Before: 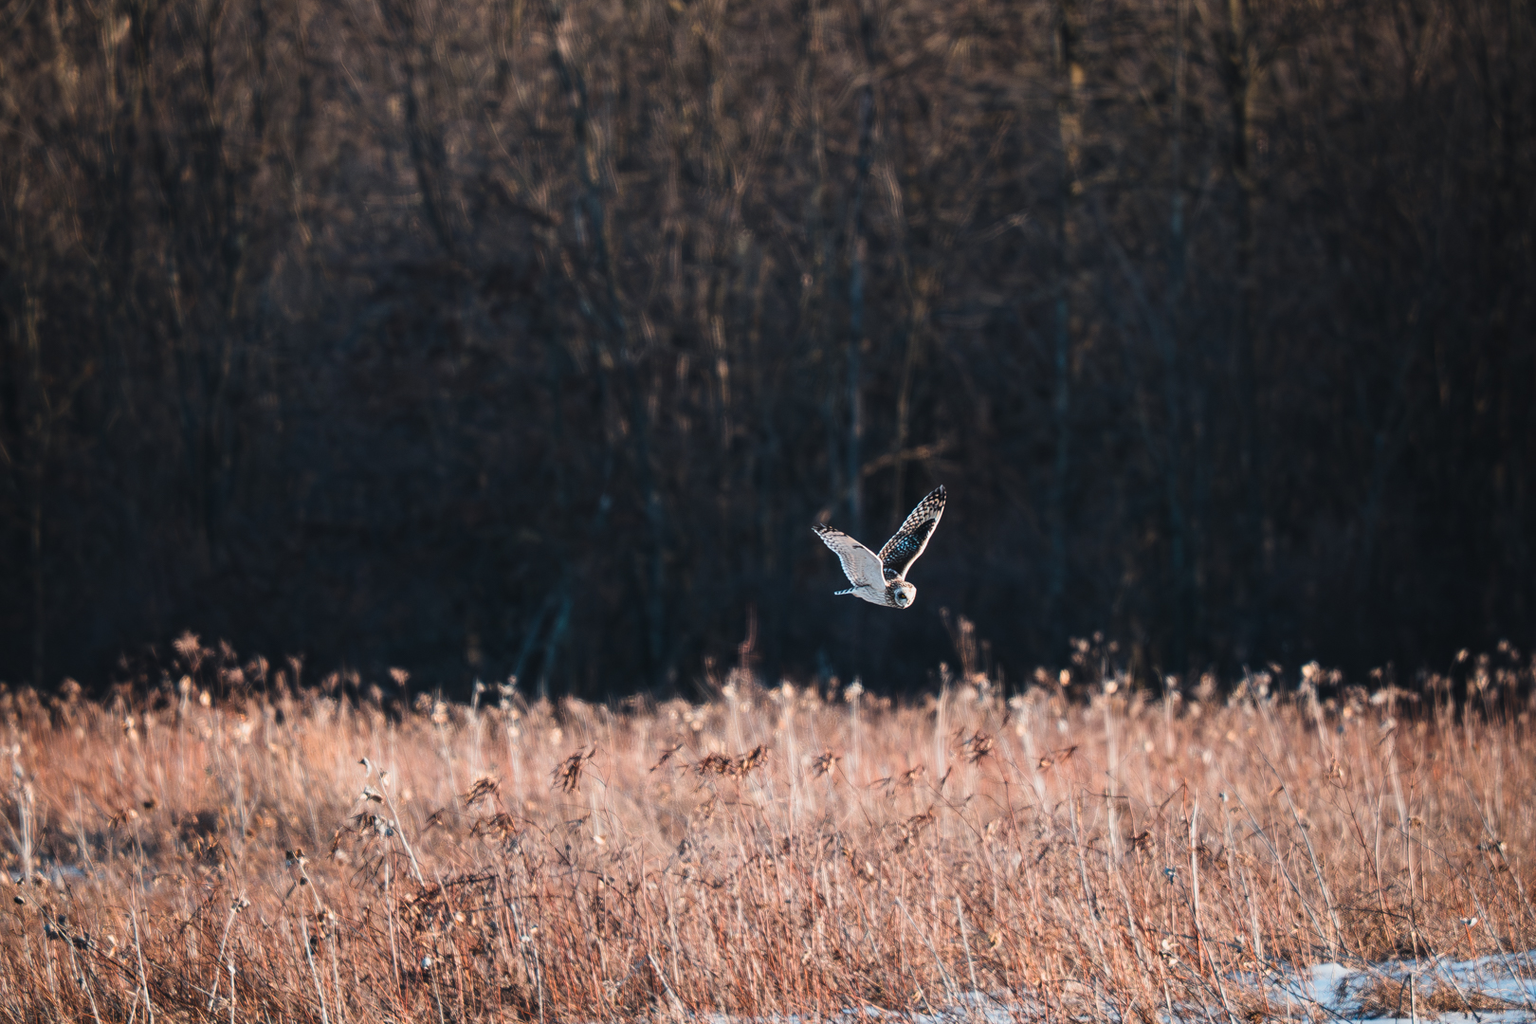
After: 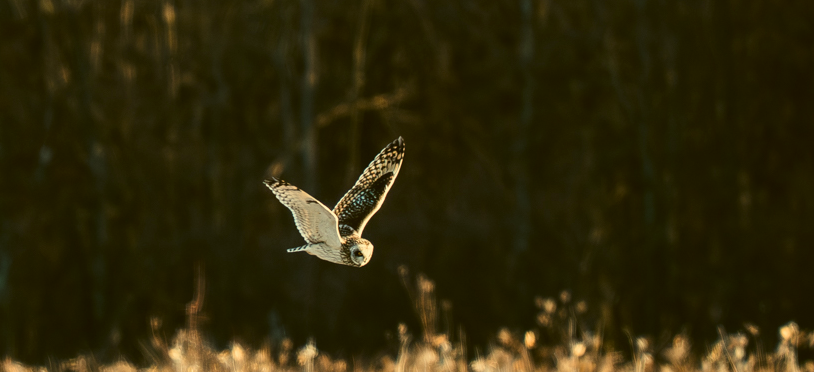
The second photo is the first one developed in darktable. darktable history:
color correction: highlights a* 0.13, highlights b* 29.34, shadows a* -0.294, shadows b* 21.08
crop: left 36.618%, top 34.739%, right 13.092%, bottom 30.736%
